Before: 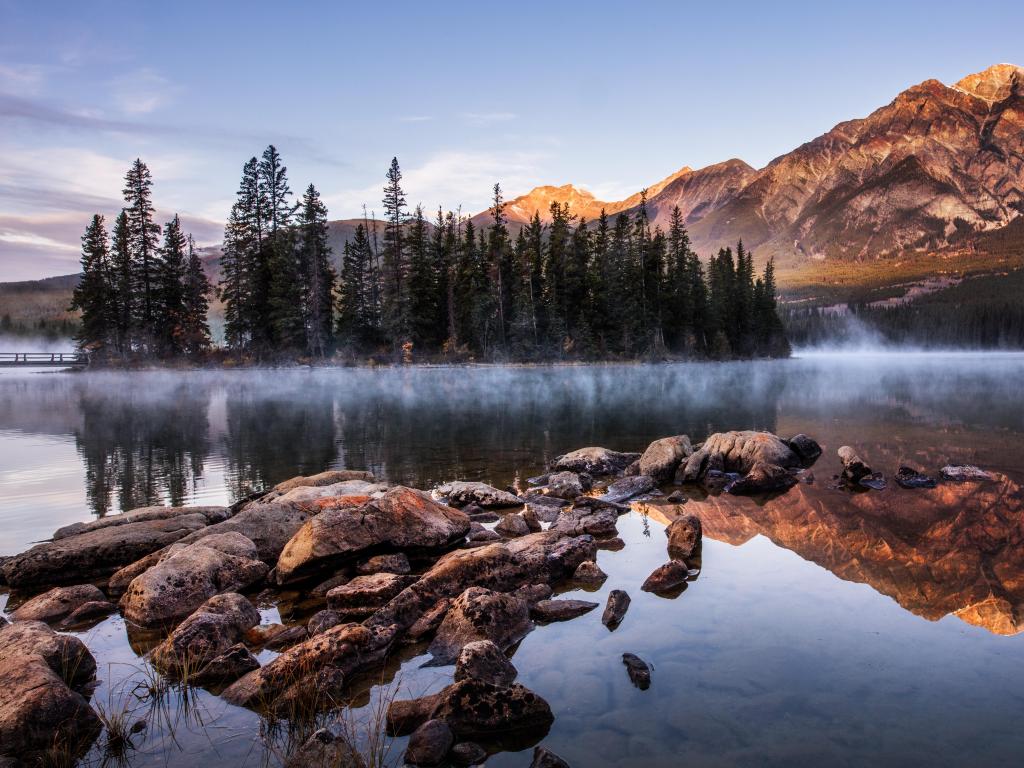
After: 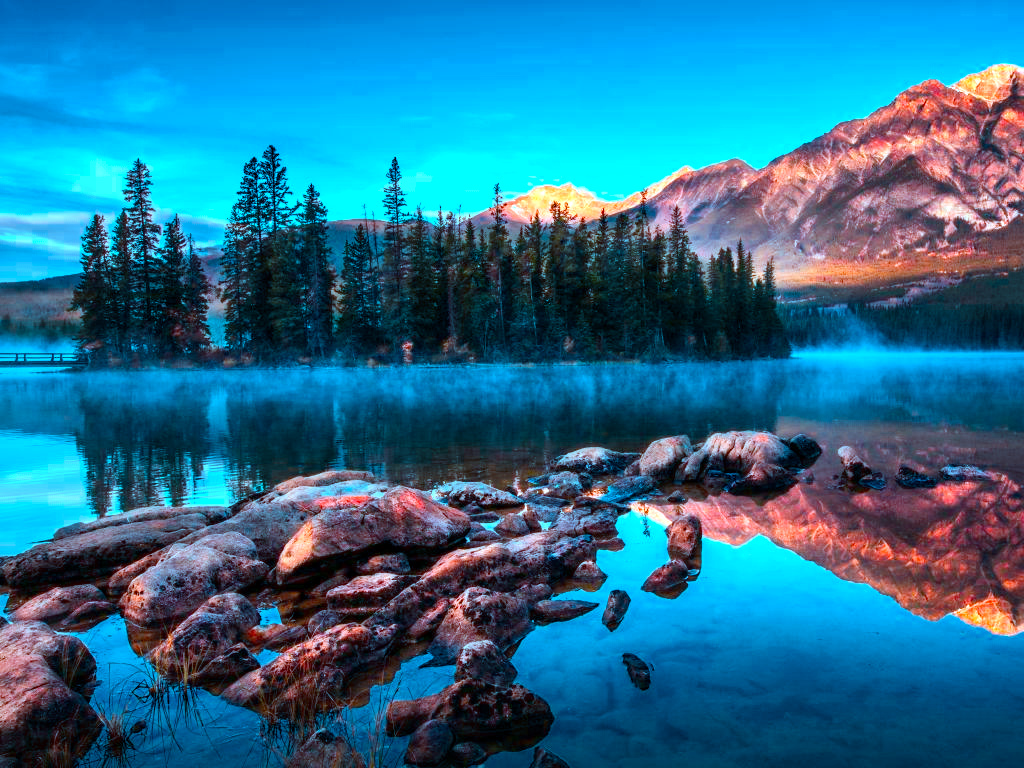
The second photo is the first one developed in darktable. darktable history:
color calibration: output R [1.422, -0.35, -0.252, 0], output G [-0.238, 1.259, -0.084, 0], output B [-0.081, -0.196, 1.58, 0], output brightness [0.49, 0.671, -0.57, 0], illuminant F (fluorescent), F source F9 (Cool White Deluxe 4150 K) – high CRI, x 0.374, y 0.373, temperature 4156.48 K
